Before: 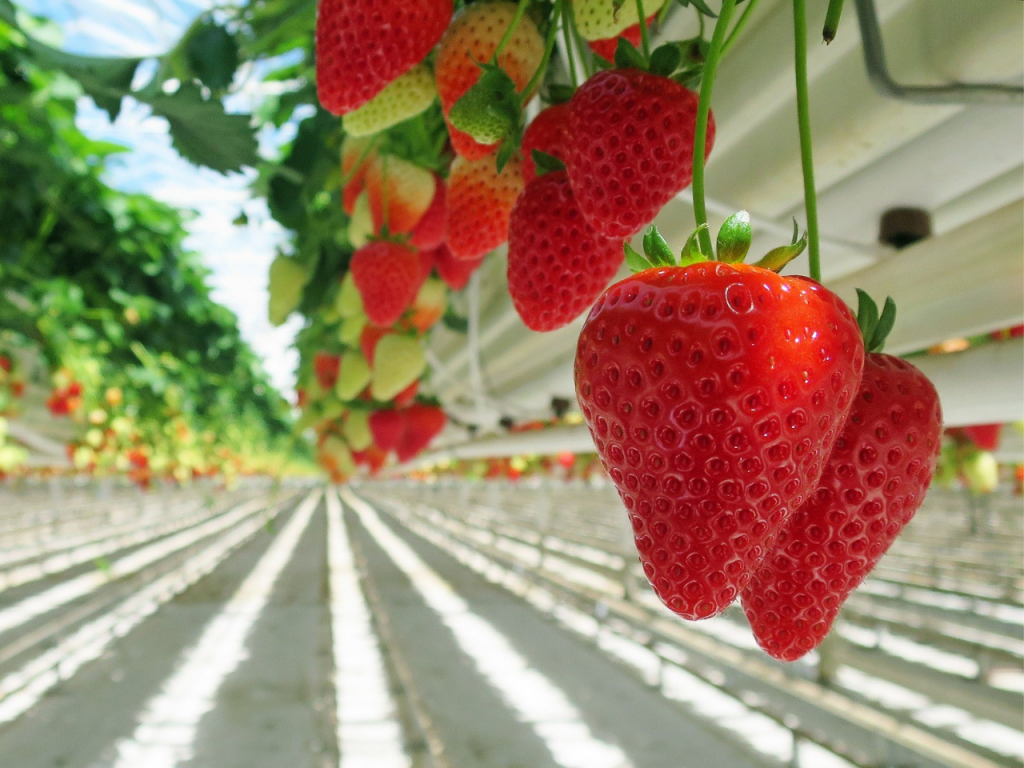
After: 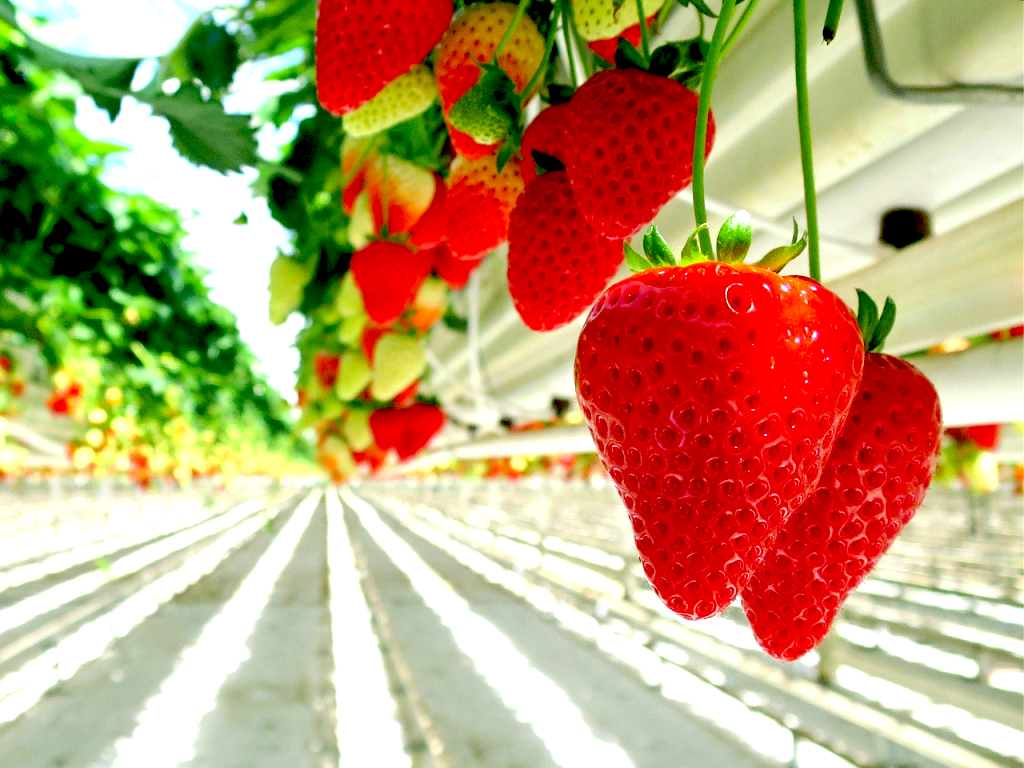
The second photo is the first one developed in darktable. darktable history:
exposure: black level correction 0.034, exposure 0.91 EV, compensate highlight preservation false
